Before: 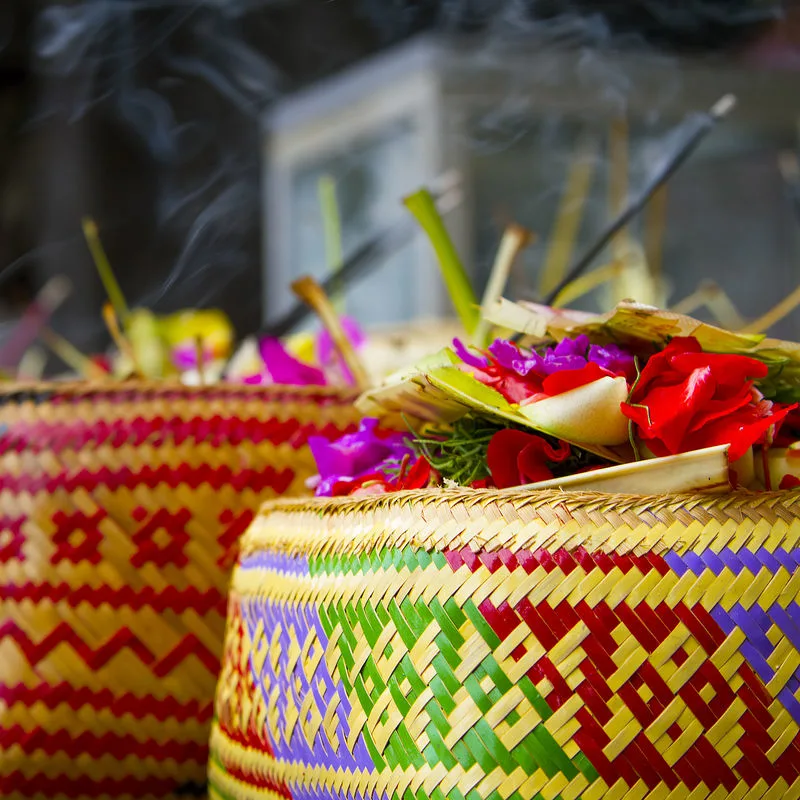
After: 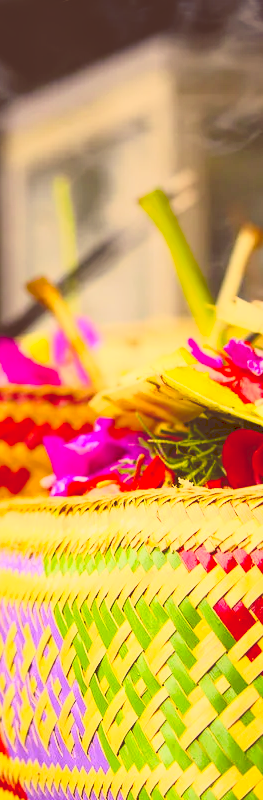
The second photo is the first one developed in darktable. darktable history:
base curve: curves: ch0 [(0, 0) (0.088, 0.125) (0.176, 0.251) (0.354, 0.501) (0.613, 0.749) (1, 0.877)]
color correction: highlights a* 10.02, highlights b* 38.72, shadows a* 14.78, shadows b* 3.27
contrast brightness saturation: contrast 0.028, brightness -0.034
tone equalizer: -8 EV -0.379 EV, -7 EV -0.362 EV, -6 EV -0.331 EV, -5 EV -0.256 EV, -3 EV 0.249 EV, -2 EV 0.338 EV, -1 EV 0.389 EV, +0 EV 0.424 EV
tone curve: curves: ch0 [(0, 0) (0.003, 0.211) (0.011, 0.211) (0.025, 0.215) (0.044, 0.218) (0.069, 0.224) (0.1, 0.227) (0.136, 0.233) (0.177, 0.247) (0.224, 0.275) (0.277, 0.309) (0.335, 0.366) (0.399, 0.438) (0.468, 0.515) (0.543, 0.586) (0.623, 0.658) (0.709, 0.735) (0.801, 0.821) (0.898, 0.889) (1, 1)], preserve colors none
crop: left 33.247%, right 33.762%
